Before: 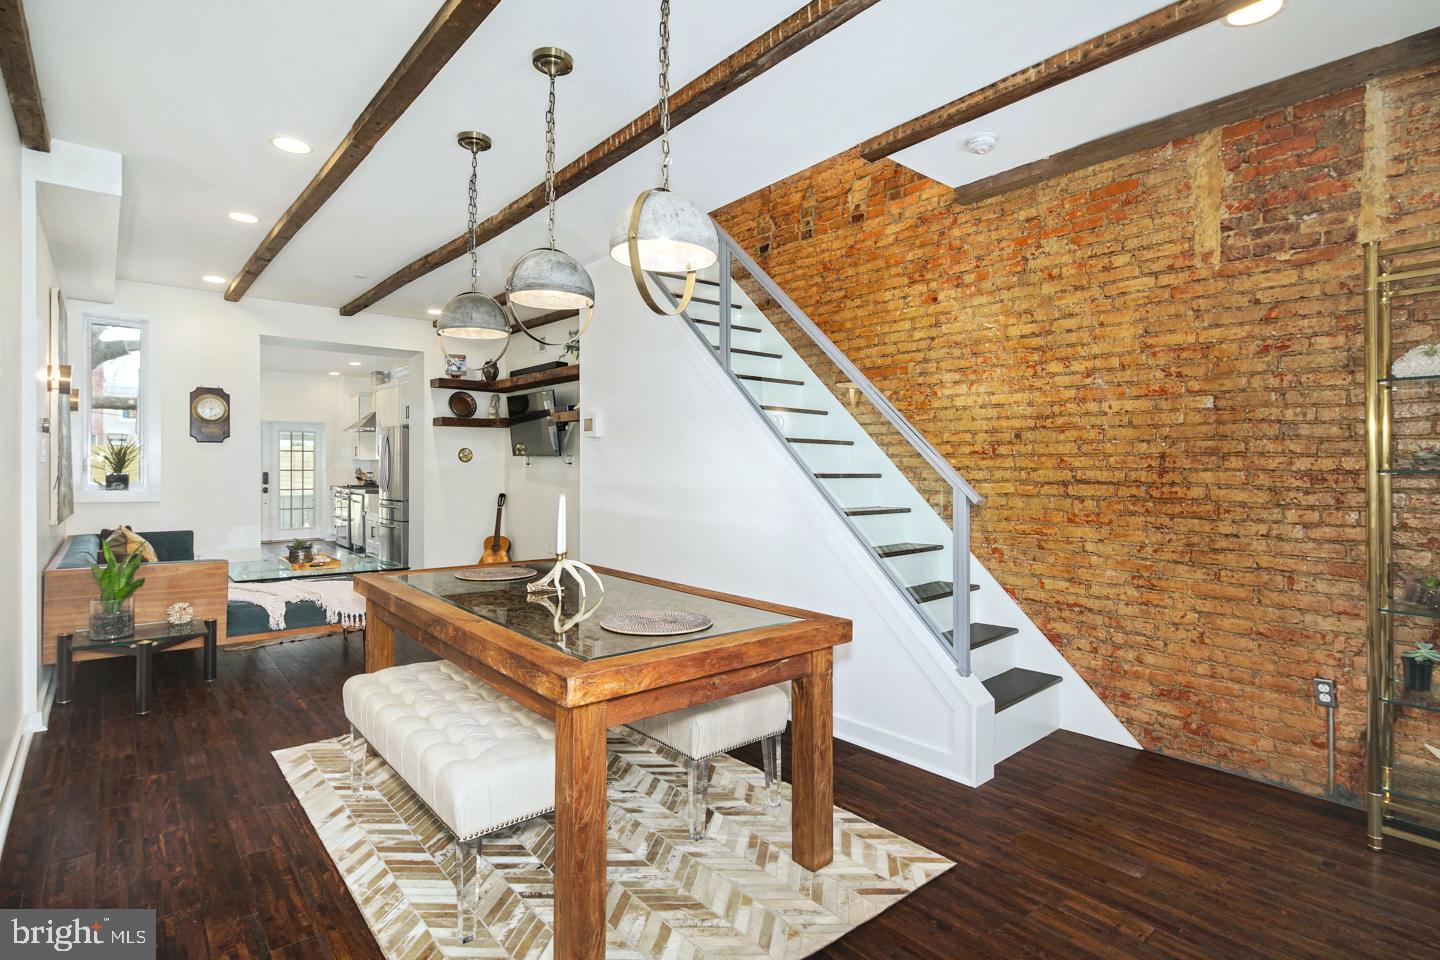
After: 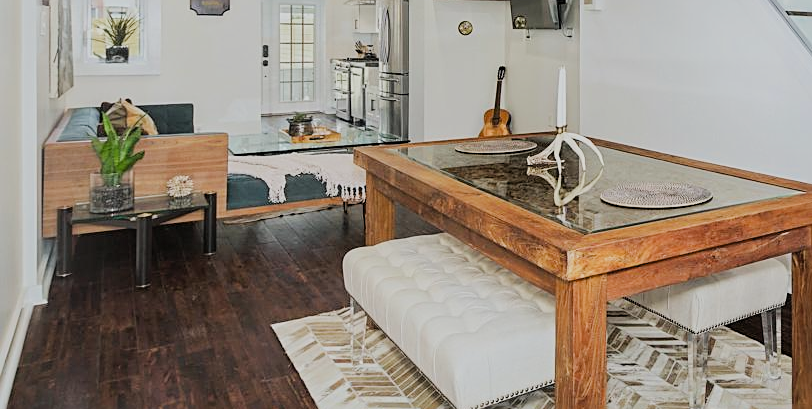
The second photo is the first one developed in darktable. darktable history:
crop: top 44.483%, right 43.593%, bottom 12.892%
filmic rgb: black relative exposure -8.54 EV, white relative exposure 5.52 EV, hardness 3.39, contrast 1.016
sharpen: on, module defaults
